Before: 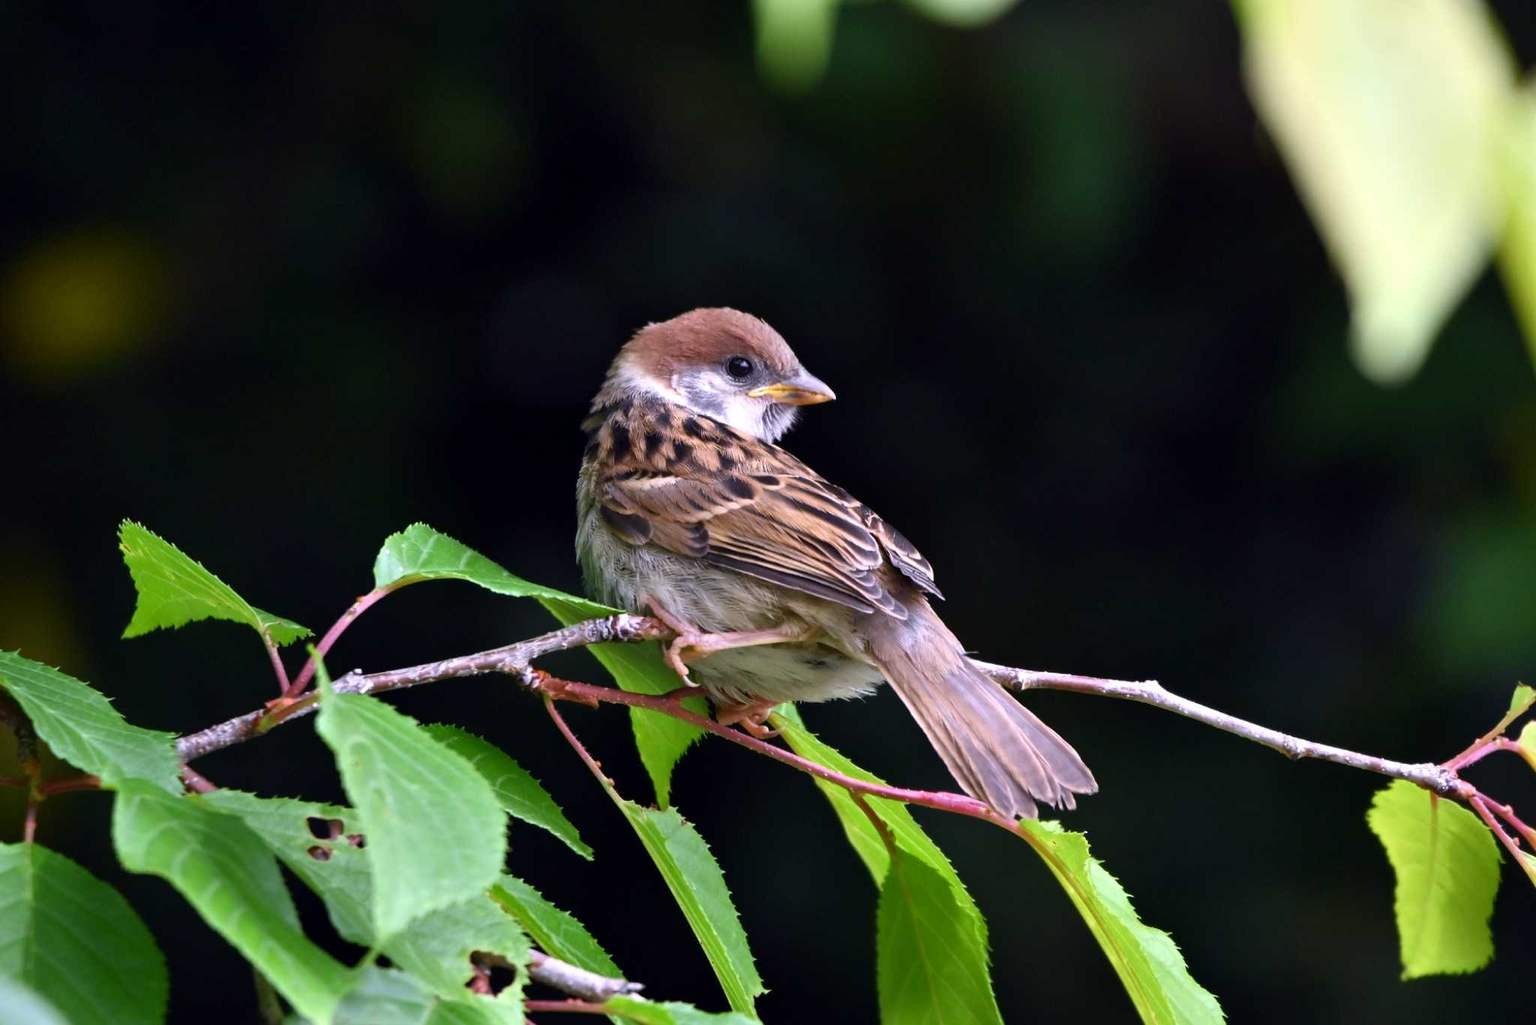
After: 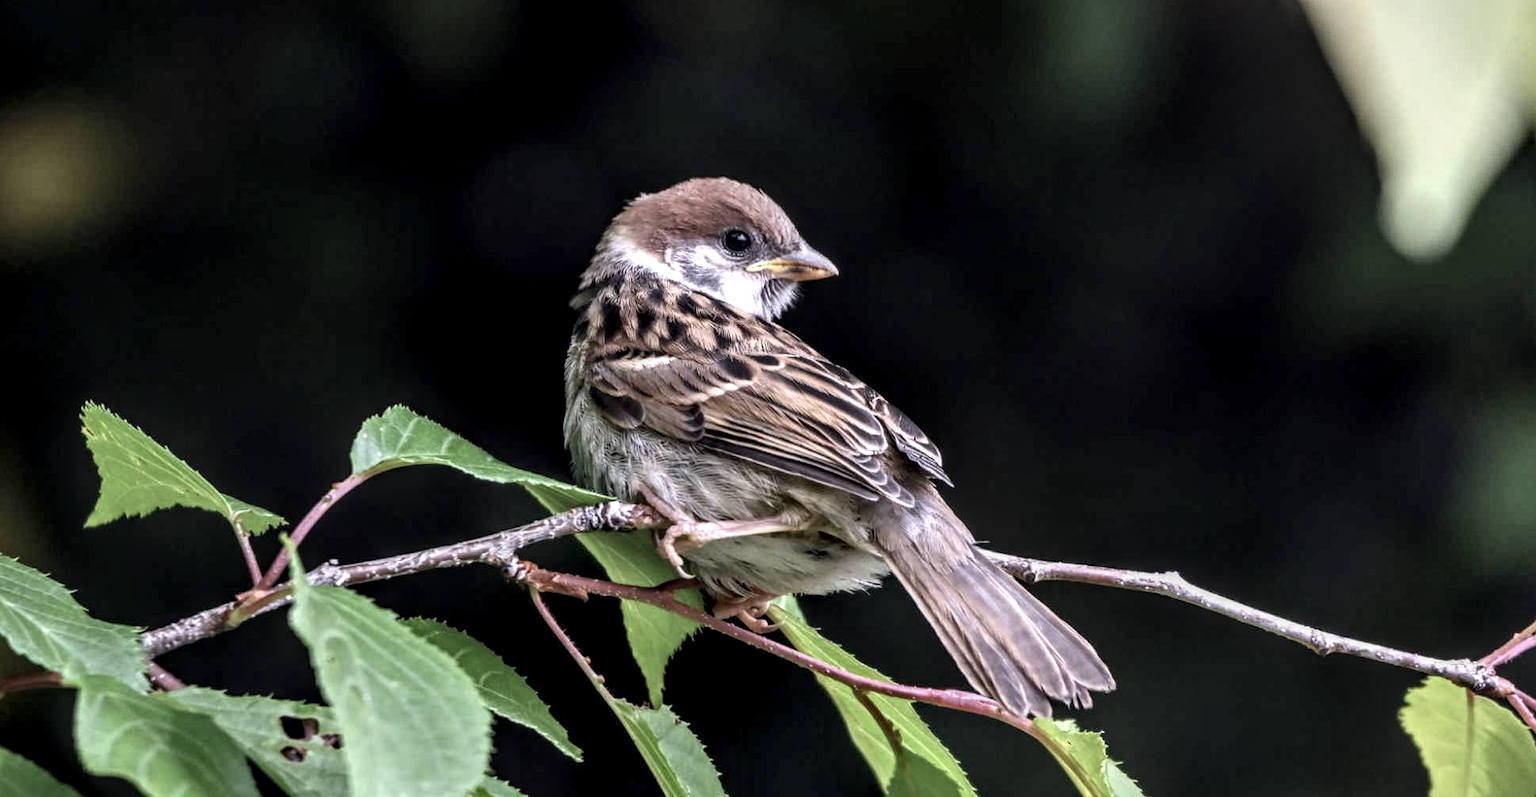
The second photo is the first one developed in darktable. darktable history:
local contrast: highlights 4%, shadows 1%, detail 182%
crop and rotate: left 2.778%, top 13.617%, right 2.537%, bottom 12.686%
color correction: highlights b* -0.012, saturation 0.587
